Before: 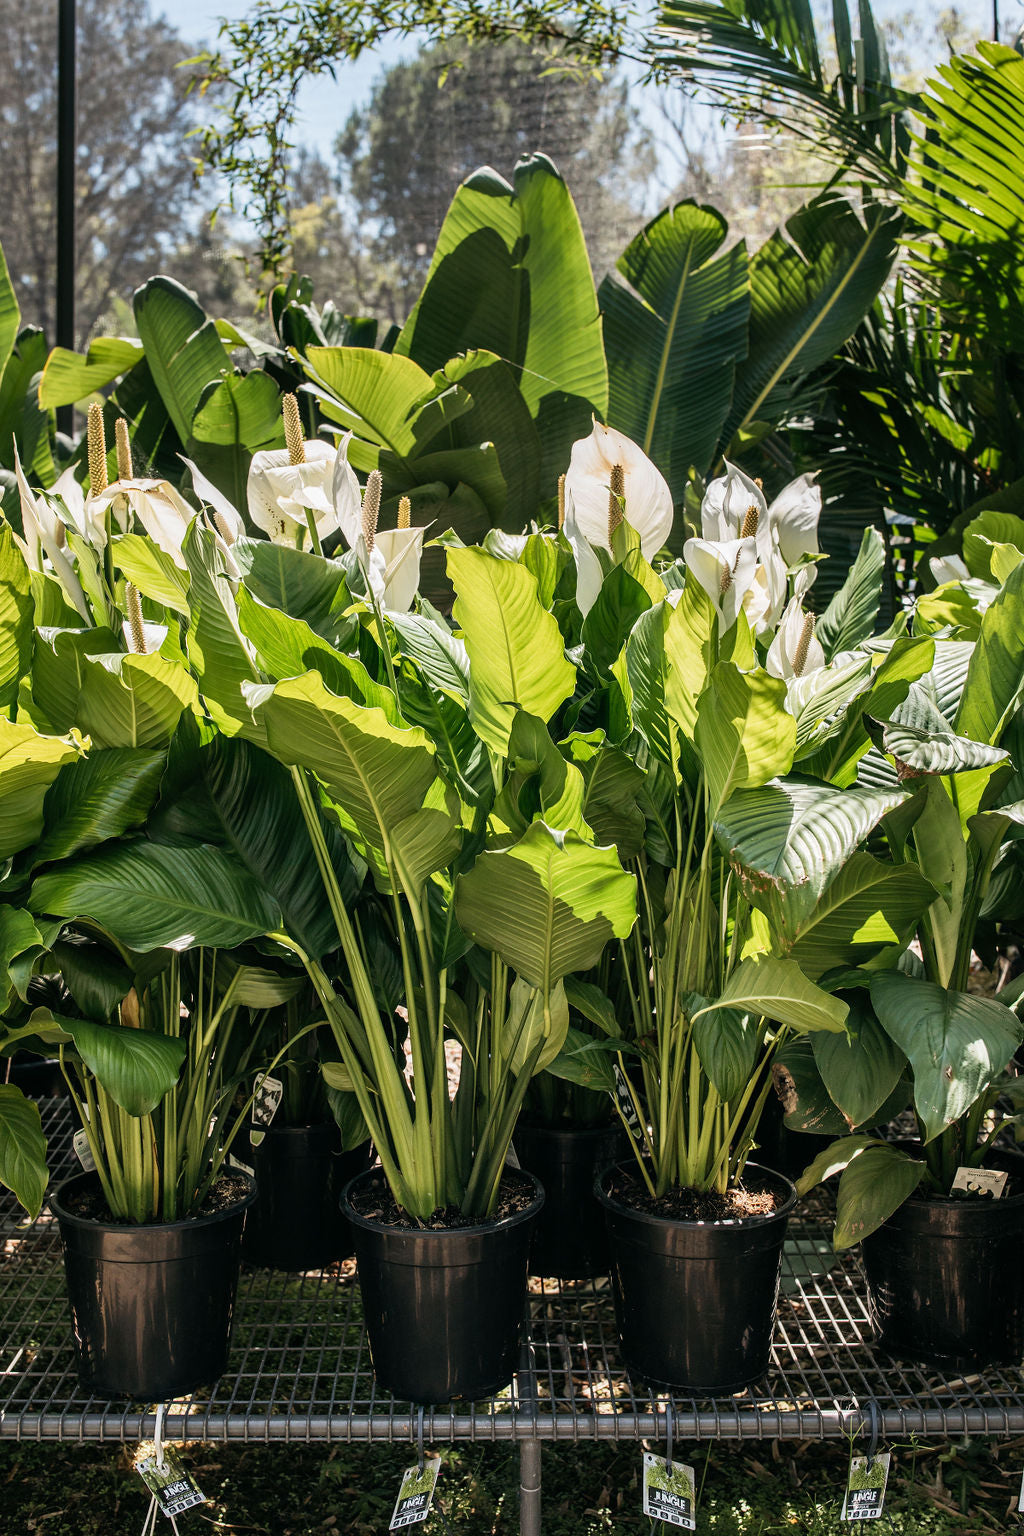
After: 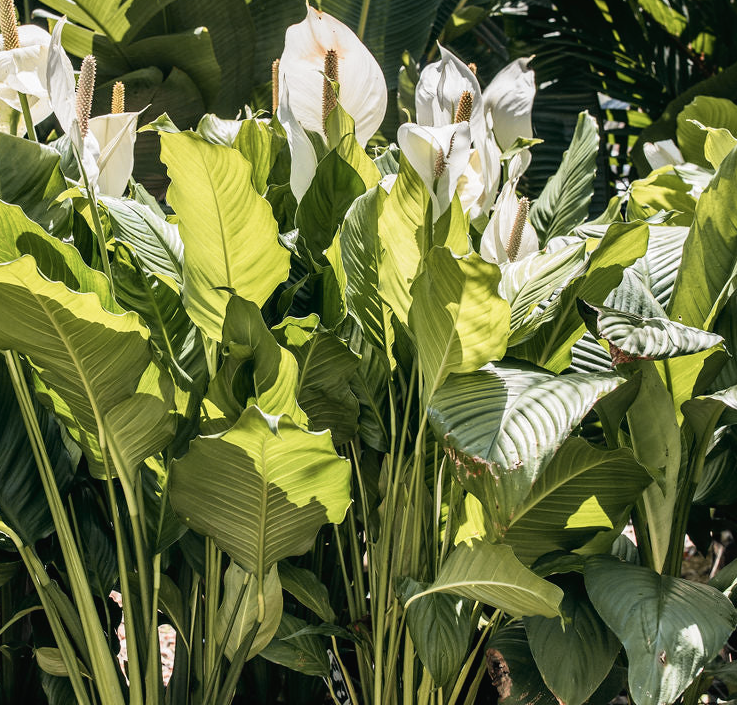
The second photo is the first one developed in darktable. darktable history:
crop and rotate: left 27.938%, top 27.046%, bottom 27.046%
tone curve: curves: ch0 [(0, 0.012) (0.056, 0.046) (0.218, 0.213) (0.606, 0.62) (0.82, 0.846) (1, 1)]; ch1 [(0, 0) (0.226, 0.261) (0.403, 0.437) (0.469, 0.472) (0.495, 0.499) (0.508, 0.503) (0.545, 0.555) (0.59, 0.598) (0.686, 0.728) (1, 1)]; ch2 [(0, 0) (0.269, 0.299) (0.459, 0.45) (0.498, 0.499) (0.523, 0.512) (0.568, 0.558) (0.634, 0.617) (0.698, 0.677) (0.806, 0.769) (1, 1)], color space Lab, independent channels, preserve colors none
